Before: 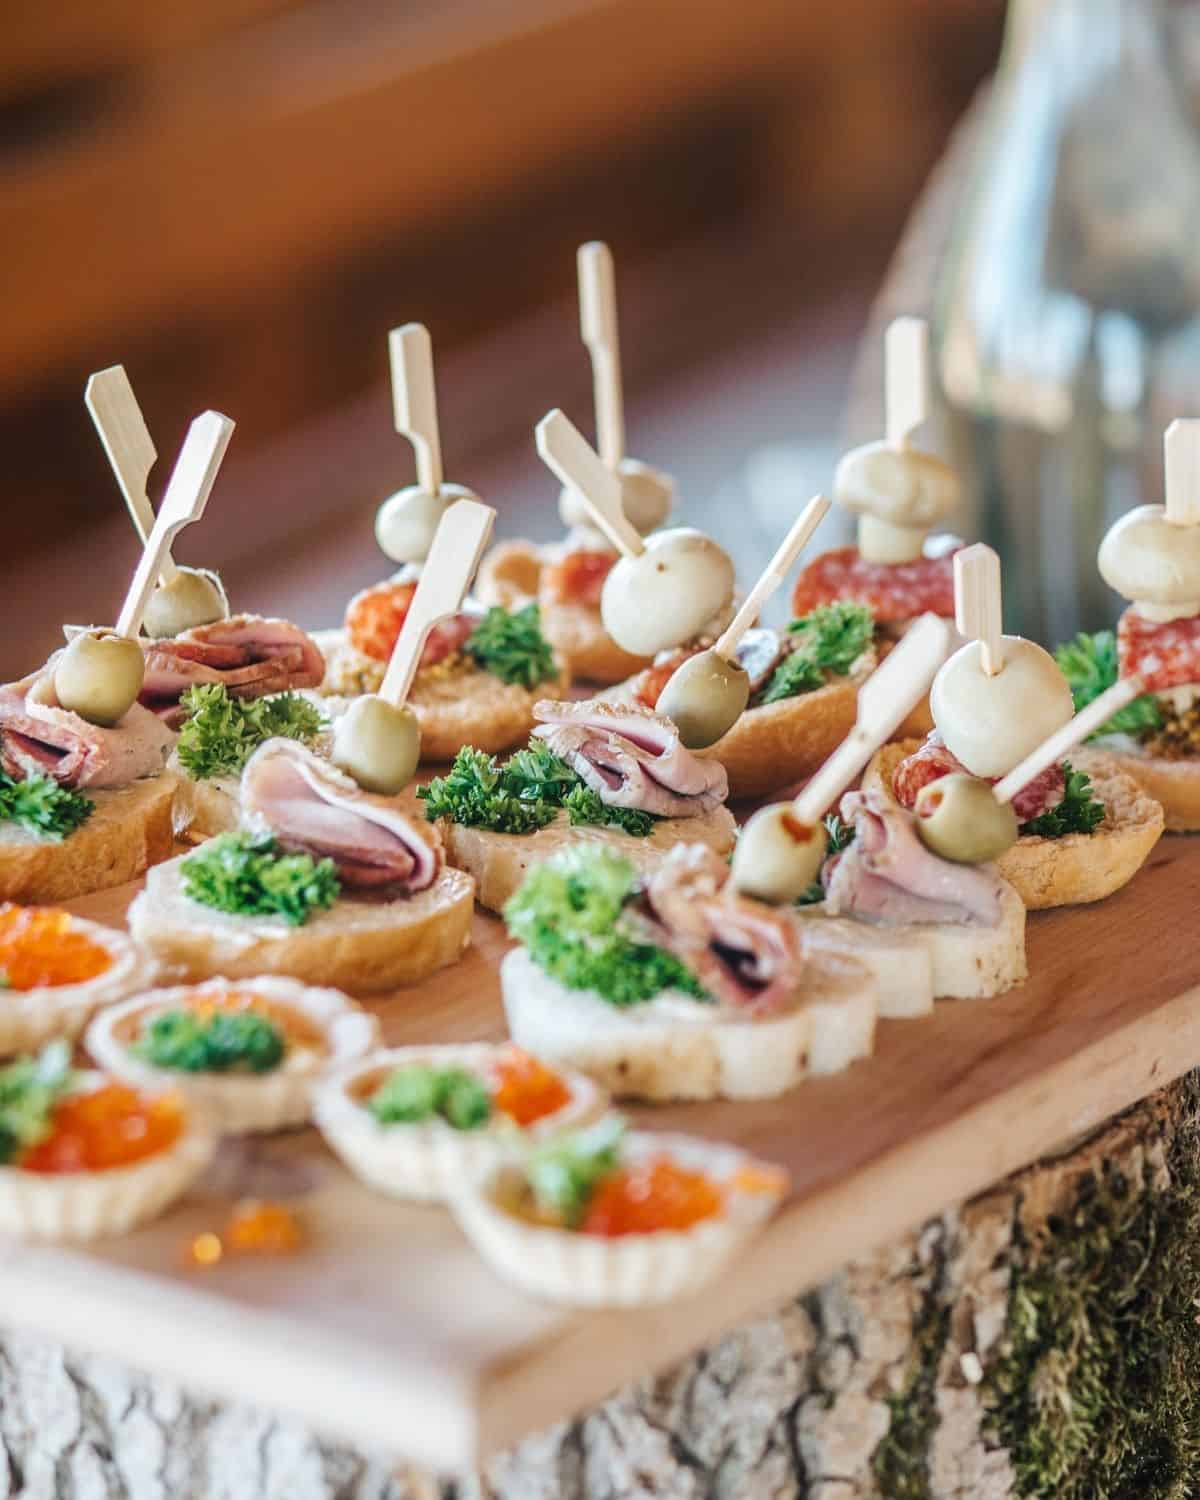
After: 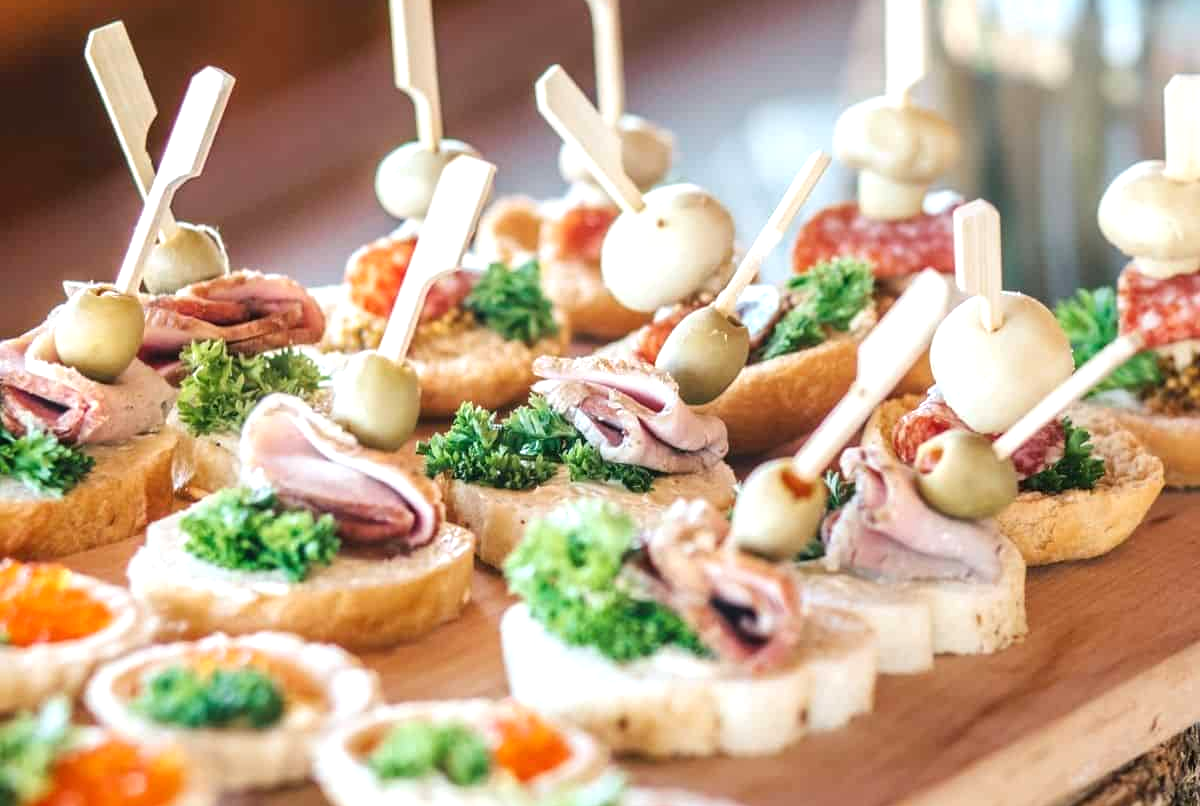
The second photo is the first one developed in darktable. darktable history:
exposure: black level correction 0.001, exposure 0.499 EV, compensate highlight preservation false
crop and rotate: top 22.963%, bottom 23.27%
